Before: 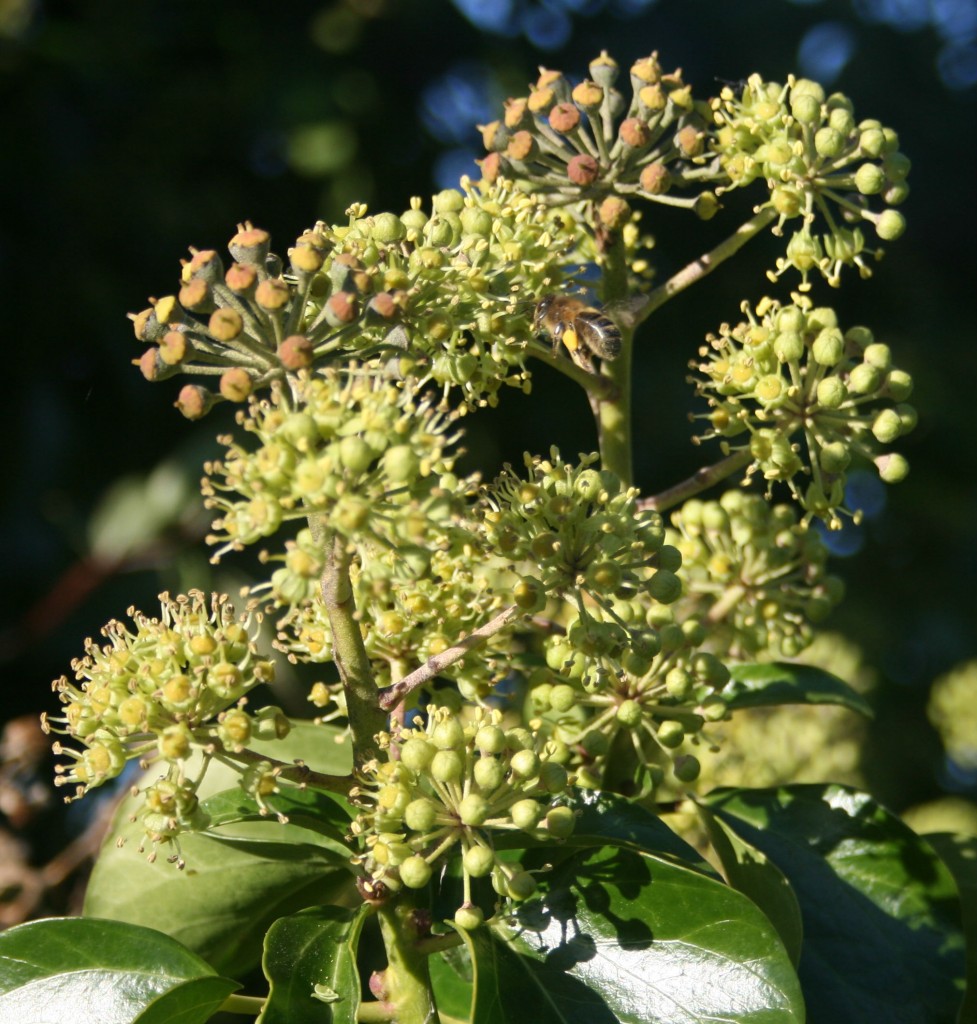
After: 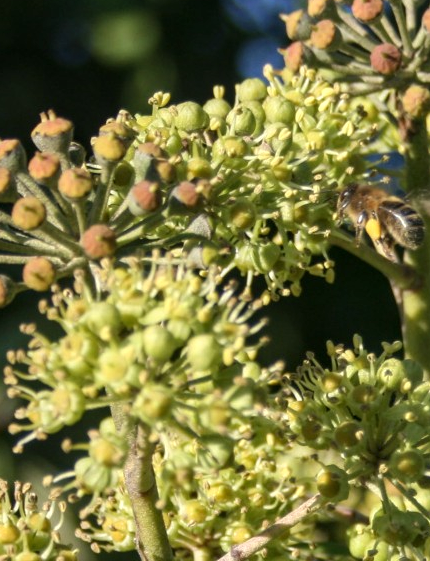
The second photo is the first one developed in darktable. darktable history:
local contrast: on, module defaults
crop: left 20.248%, top 10.86%, right 35.675%, bottom 34.321%
